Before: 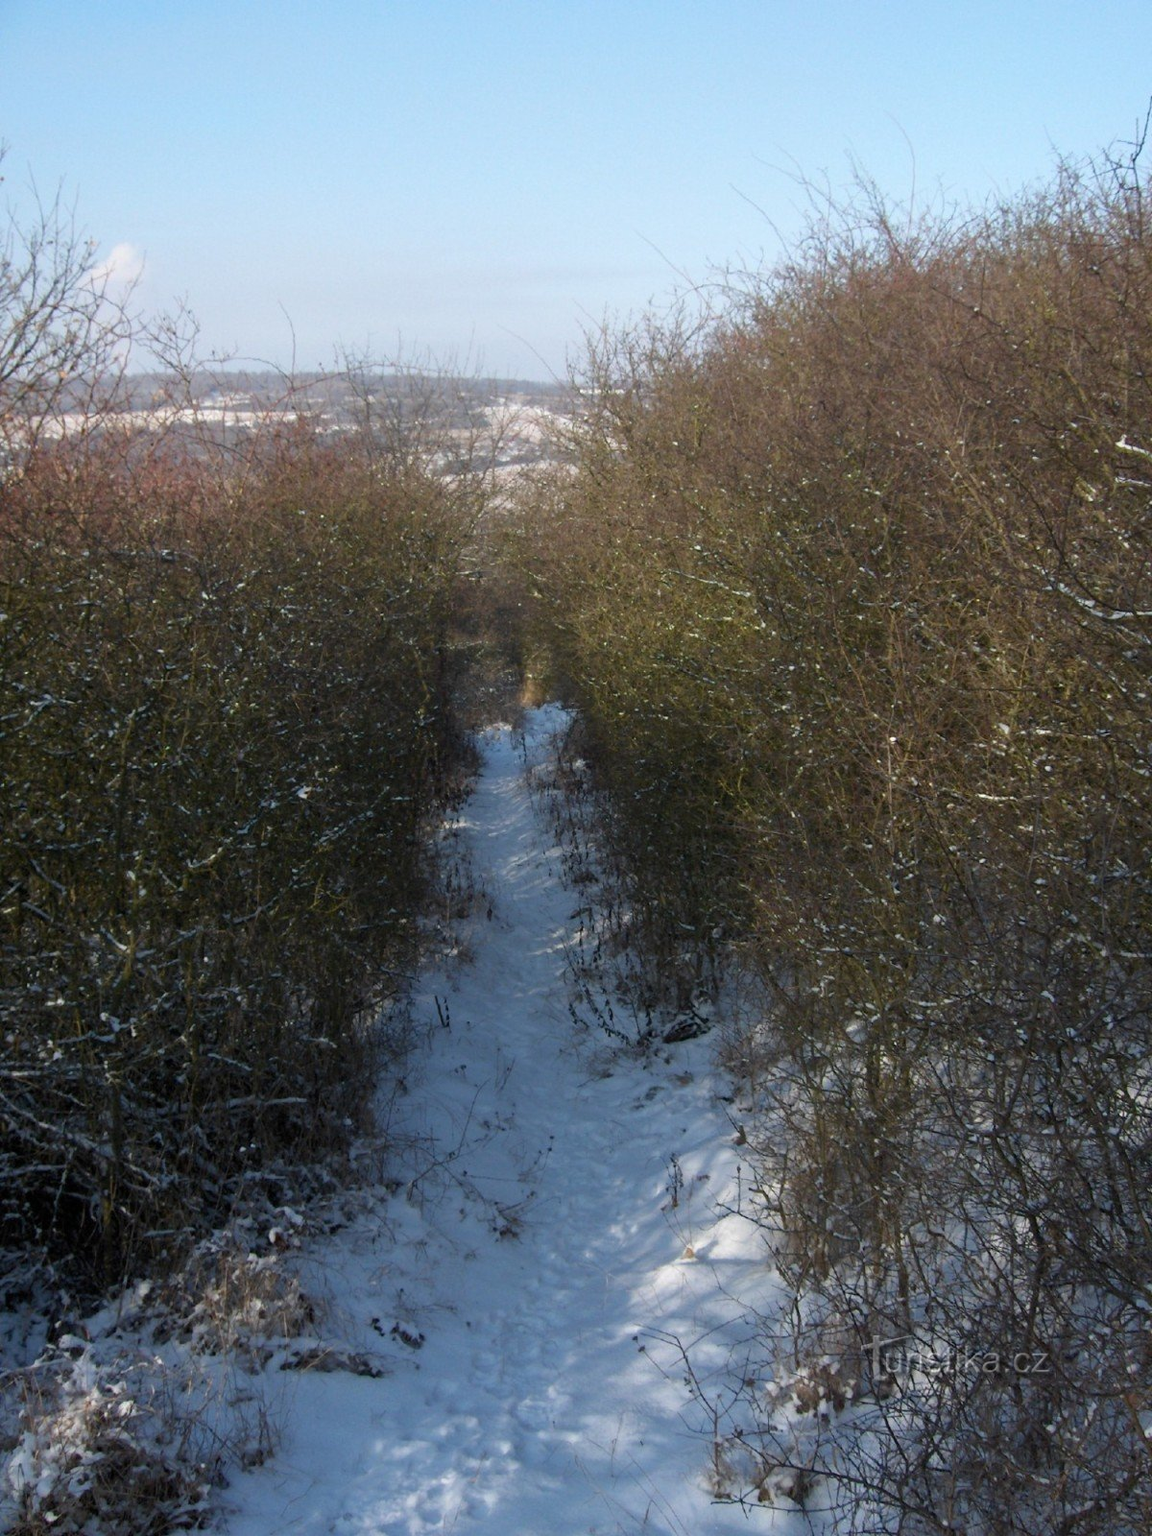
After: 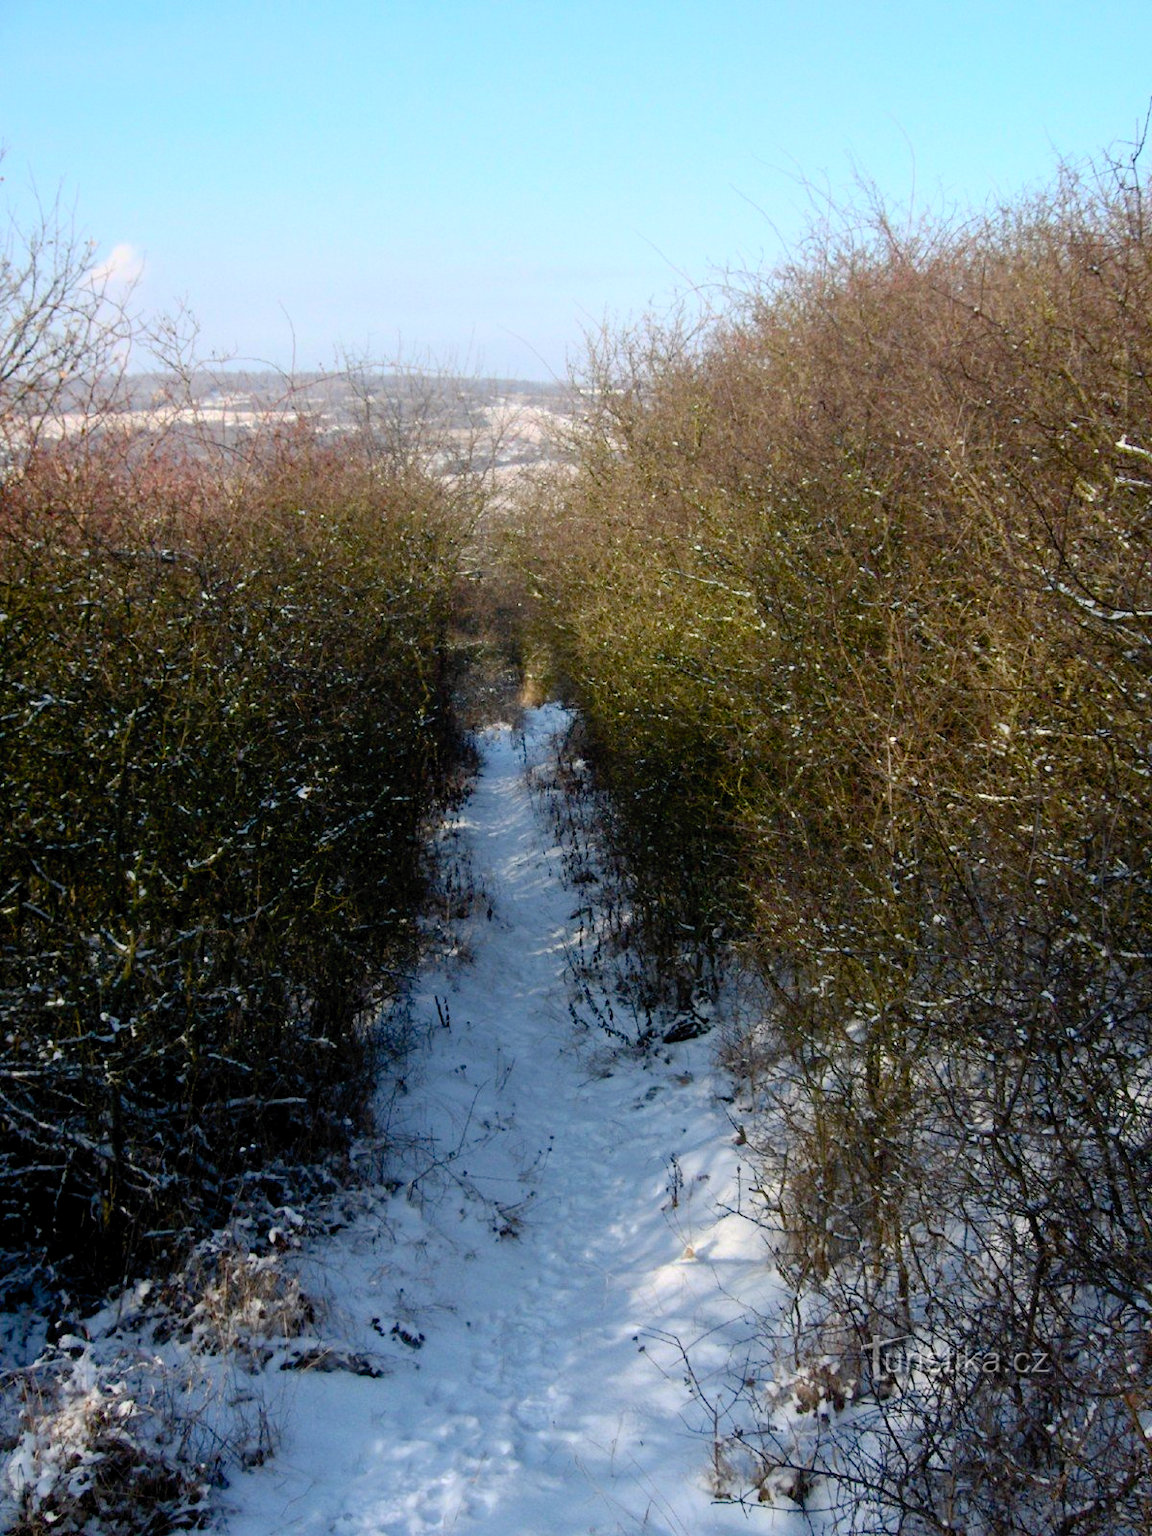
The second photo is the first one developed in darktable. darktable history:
contrast brightness saturation: contrast 0.202, brightness 0.165, saturation 0.215
exposure: black level correction 0.009, exposure 0.015 EV, compensate exposure bias true, compensate highlight preservation false
color calibration: gray › normalize channels true, x 0.342, y 0.356, temperature 5101.33 K, gamut compression 0.017
tone curve: curves: ch0 [(0, 0) (0.003, 0.018) (0.011, 0.019) (0.025, 0.02) (0.044, 0.024) (0.069, 0.034) (0.1, 0.049) (0.136, 0.082) (0.177, 0.136) (0.224, 0.196) (0.277, 0.263) (0.335, 0.329) (0.399, 0.401) (0.468, 0.473) (0.543, 0.546) (0.623, 0.625) (0.709, 0.698) (0.801, 0.779) (0.898, 0.867) (1, 1)], preserve colors none
